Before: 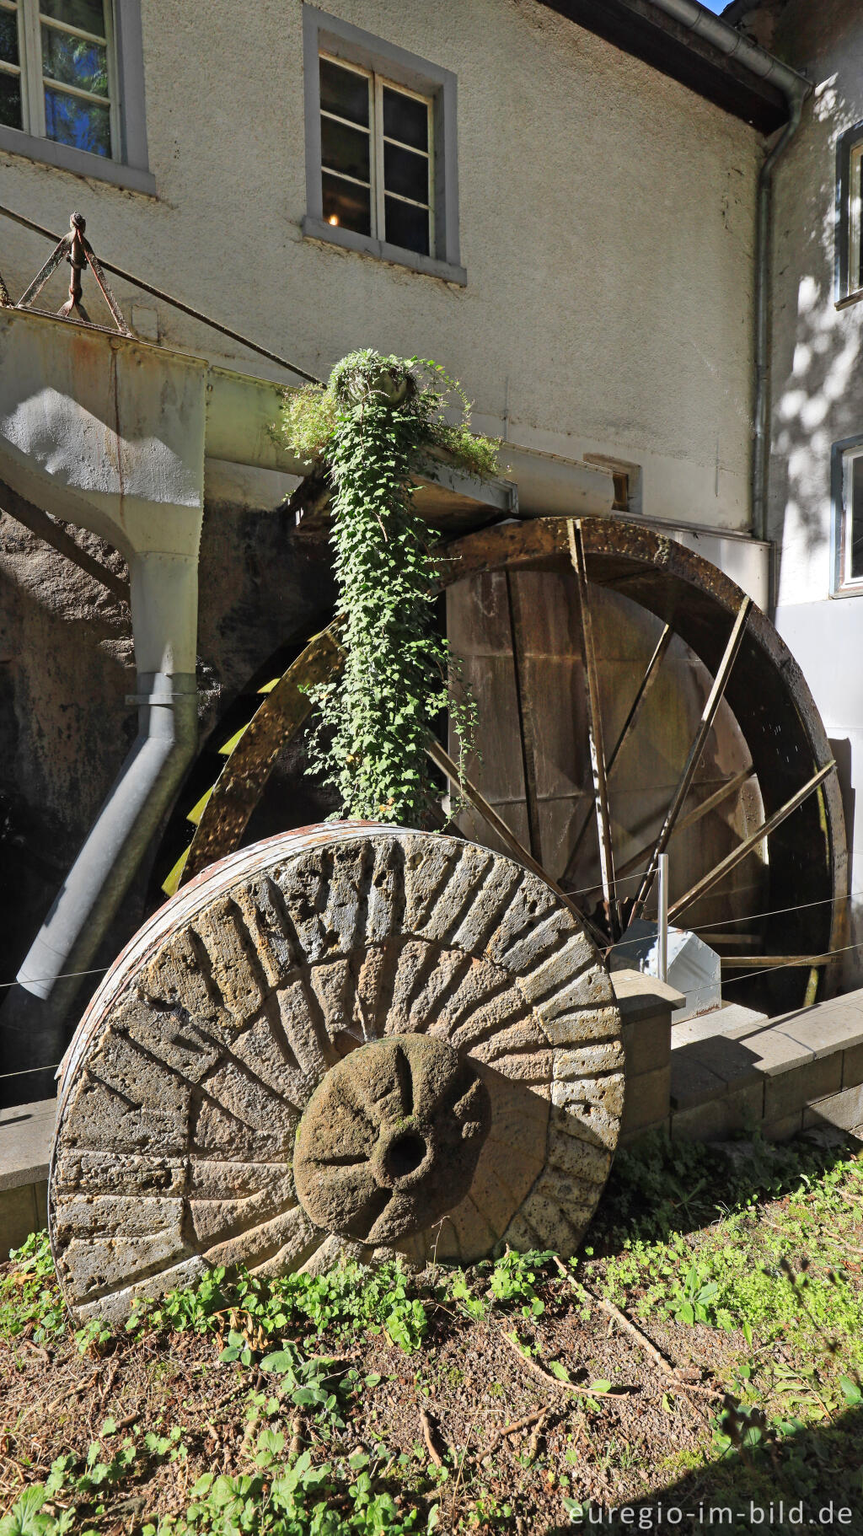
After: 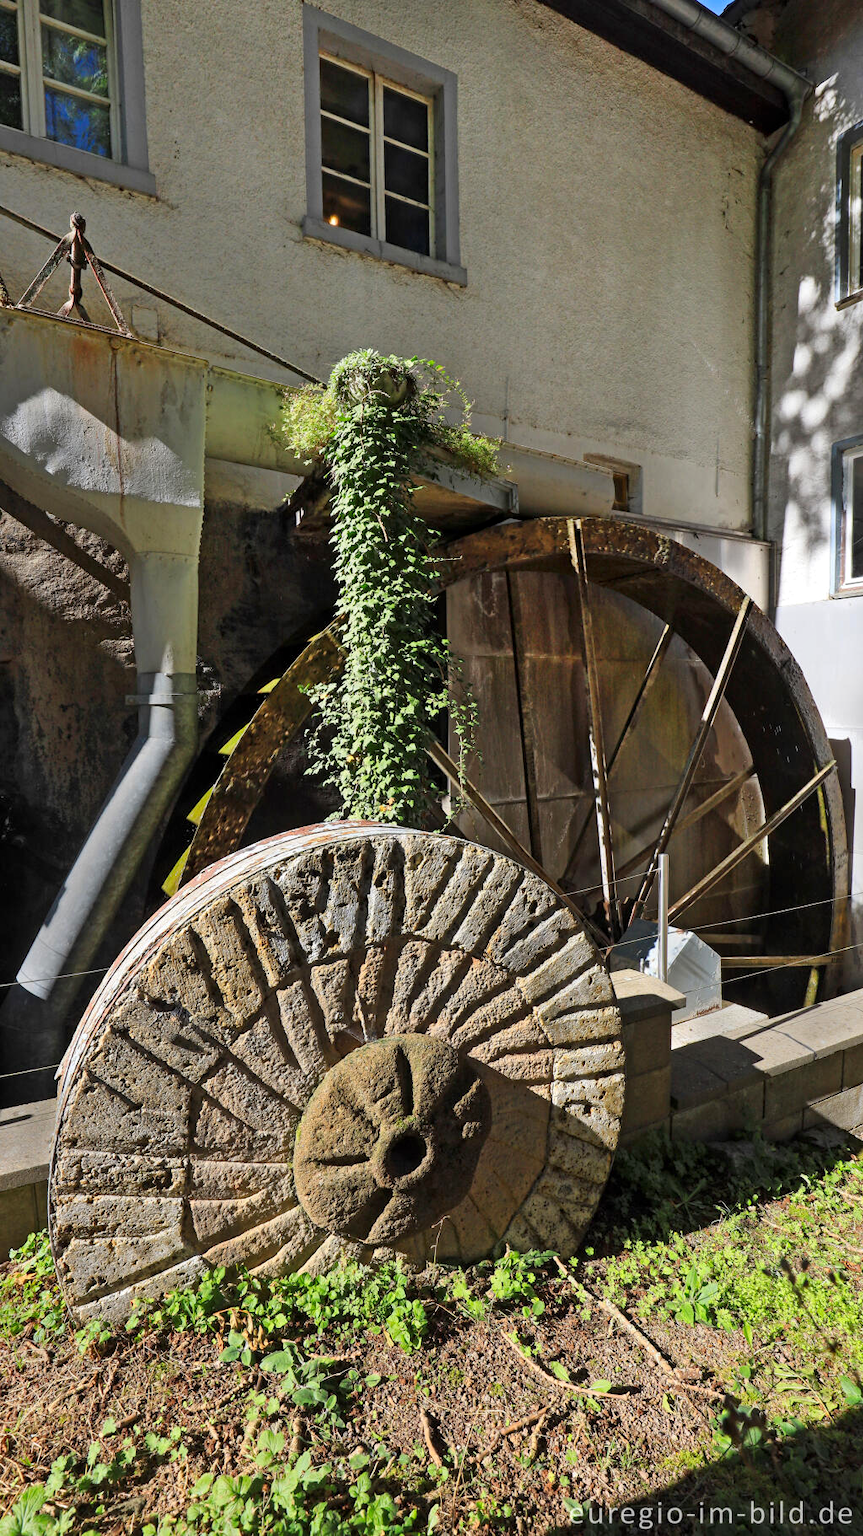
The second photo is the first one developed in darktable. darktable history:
local contrast: highlights 101%, shadows 99%, detail 119%, midtone range 0.2
contrast brightness saturation: contrast 0.041, saturation 0.152
exposure: exposure -0.048 EV, compensate highlight preservation false
